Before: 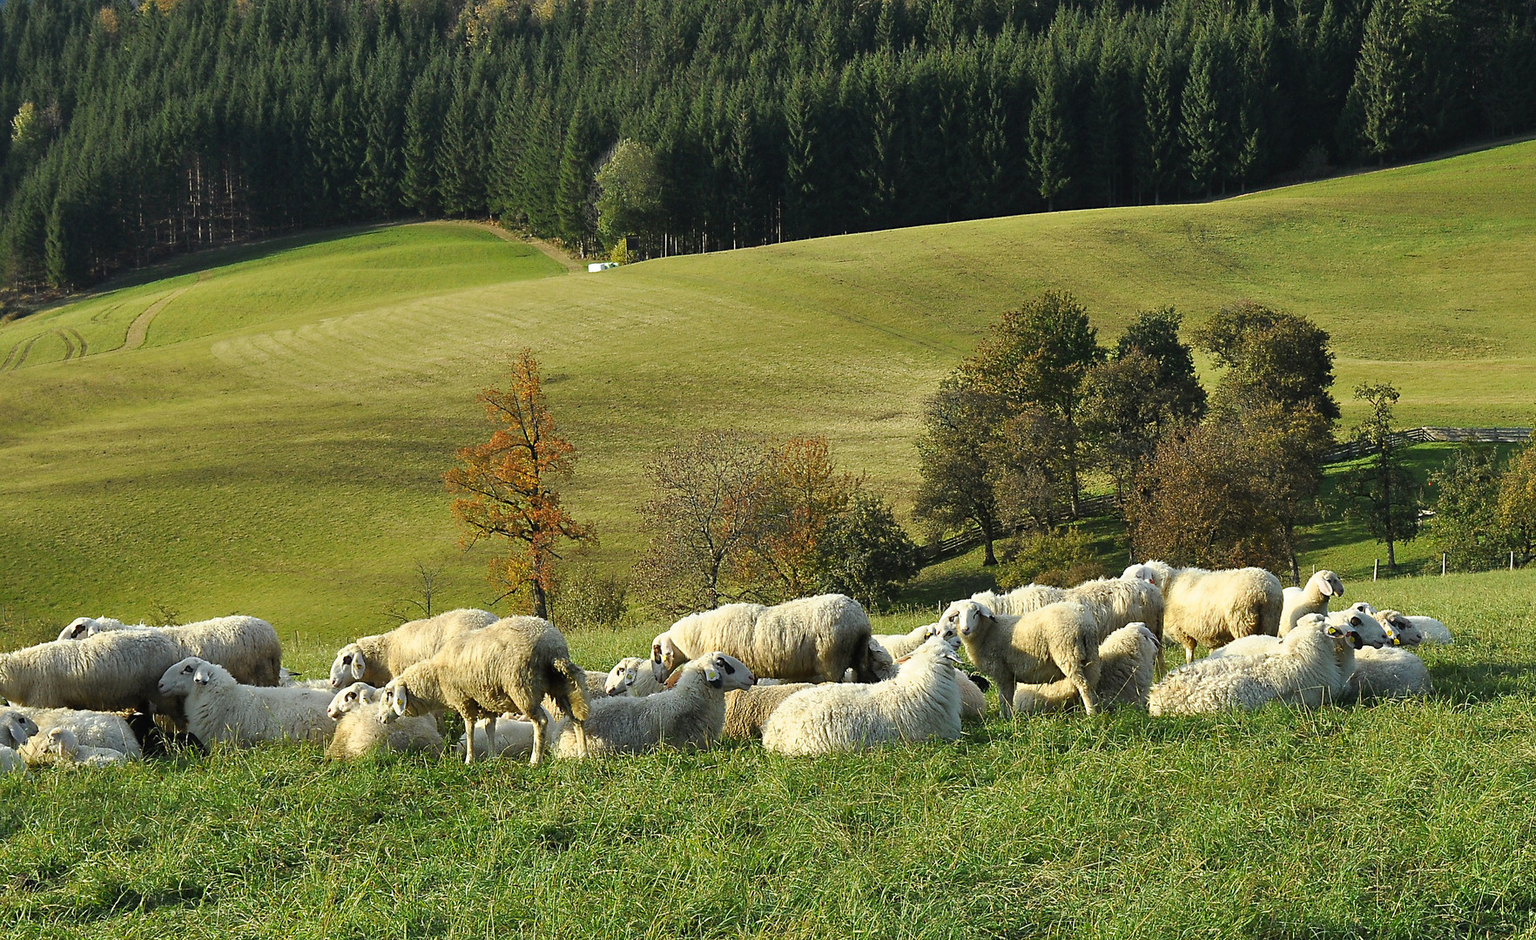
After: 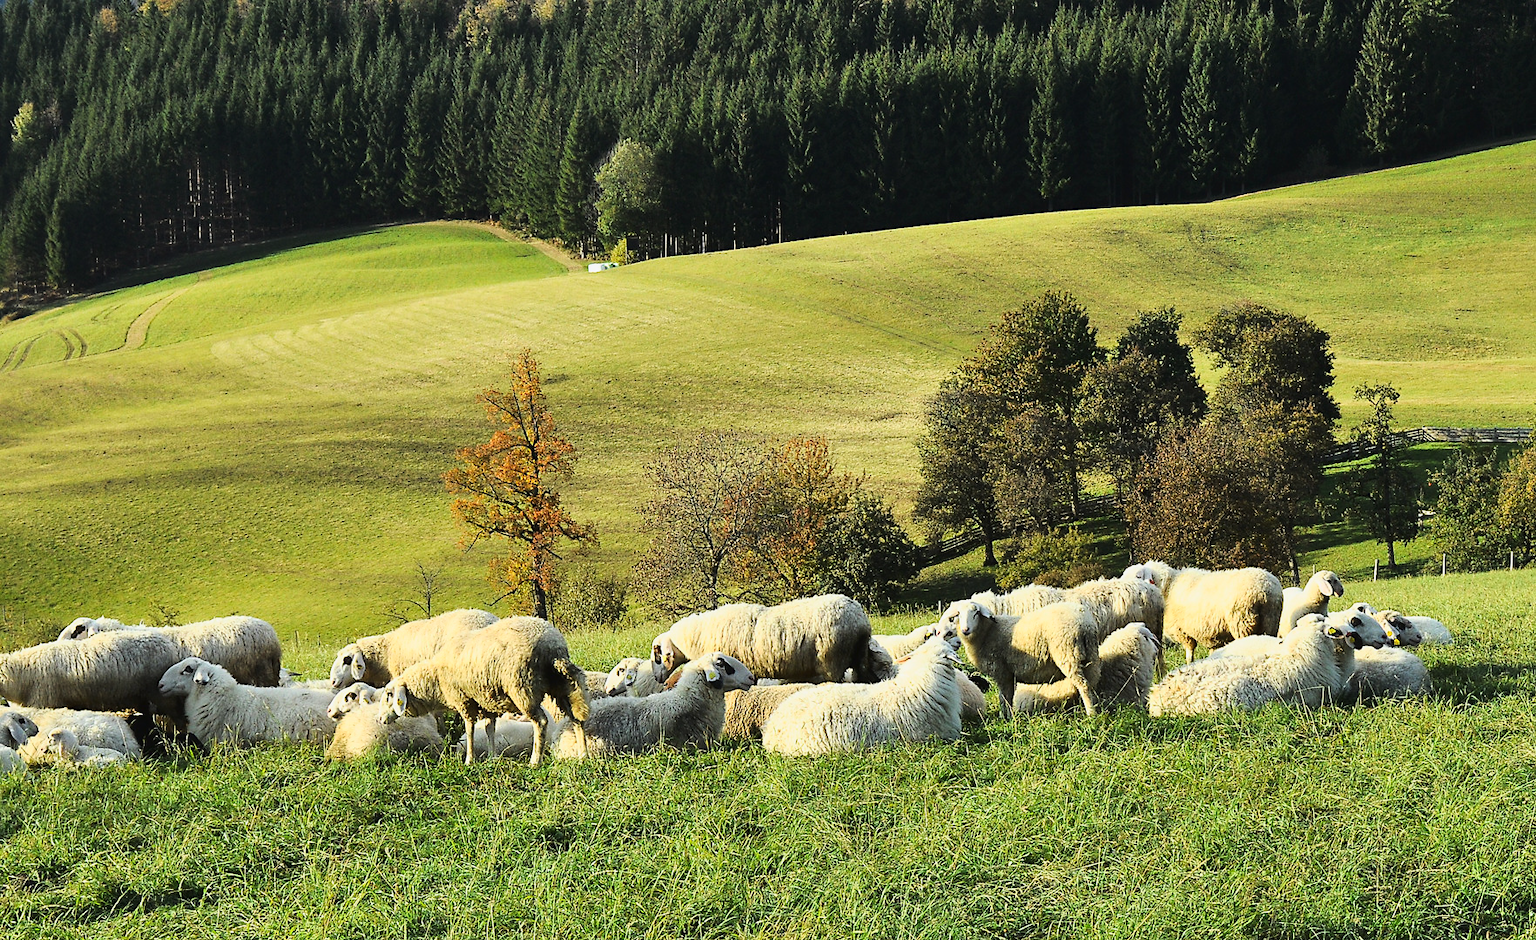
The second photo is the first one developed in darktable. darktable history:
tone curve: curves: ch0 [(0.003, 0.023) (0.071, 0.052) (0.249, 0.201) (0.466, 0.557) (0.625, 0.761) (0.783, 0.9) (0.994, 0.968)]; ch1 [(0, 0) (0.262, 0.227) (0.417, 0.386) (0.469, 0.467) (0.502, 0.498) (0.531, 0.521) (0.576, 0.586) (0.612, 0.634) (0.634, 0.68) (0.686, 0.728) (0.994, 0.987)]; ch2 [(0, 0) (0.262, 0.188) (0.385, 0.353) (0.427, 0.424) (0.495, 0.493) (0.518, 0.544) (0.55, 0.579) (0.595, 0.621) (0.644, 0.748) (1, 1)], color space Lab, linked channels, preserve colors none
